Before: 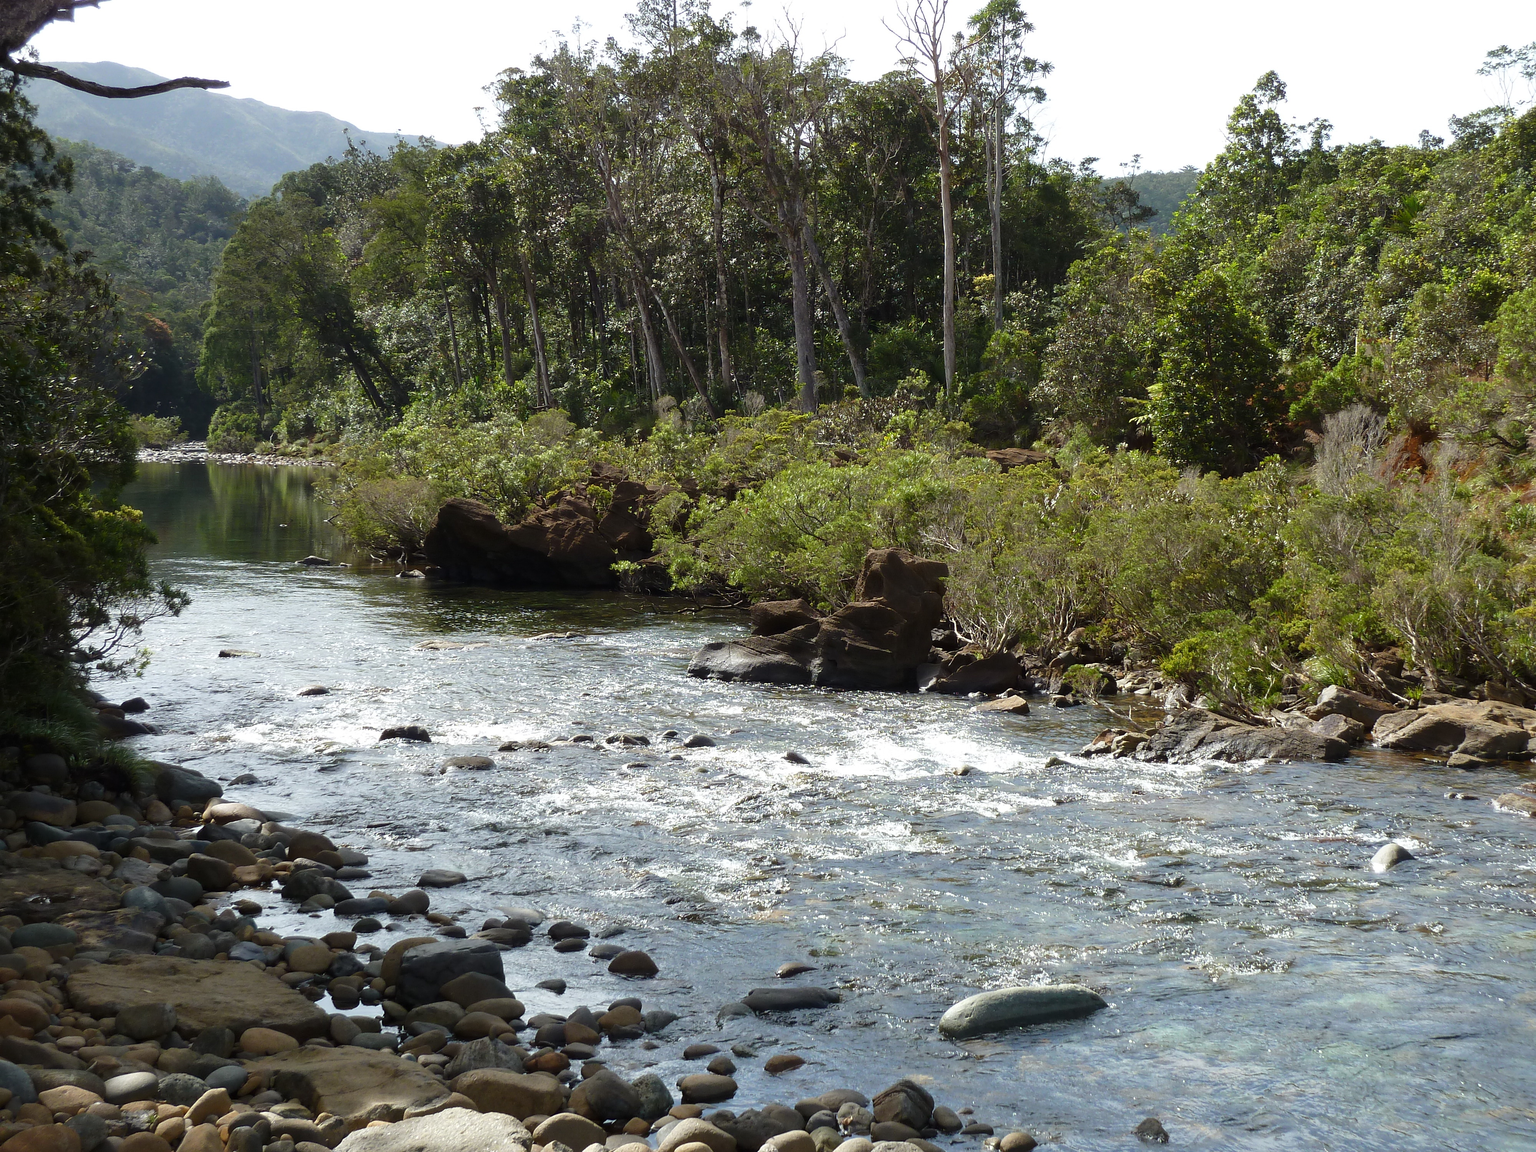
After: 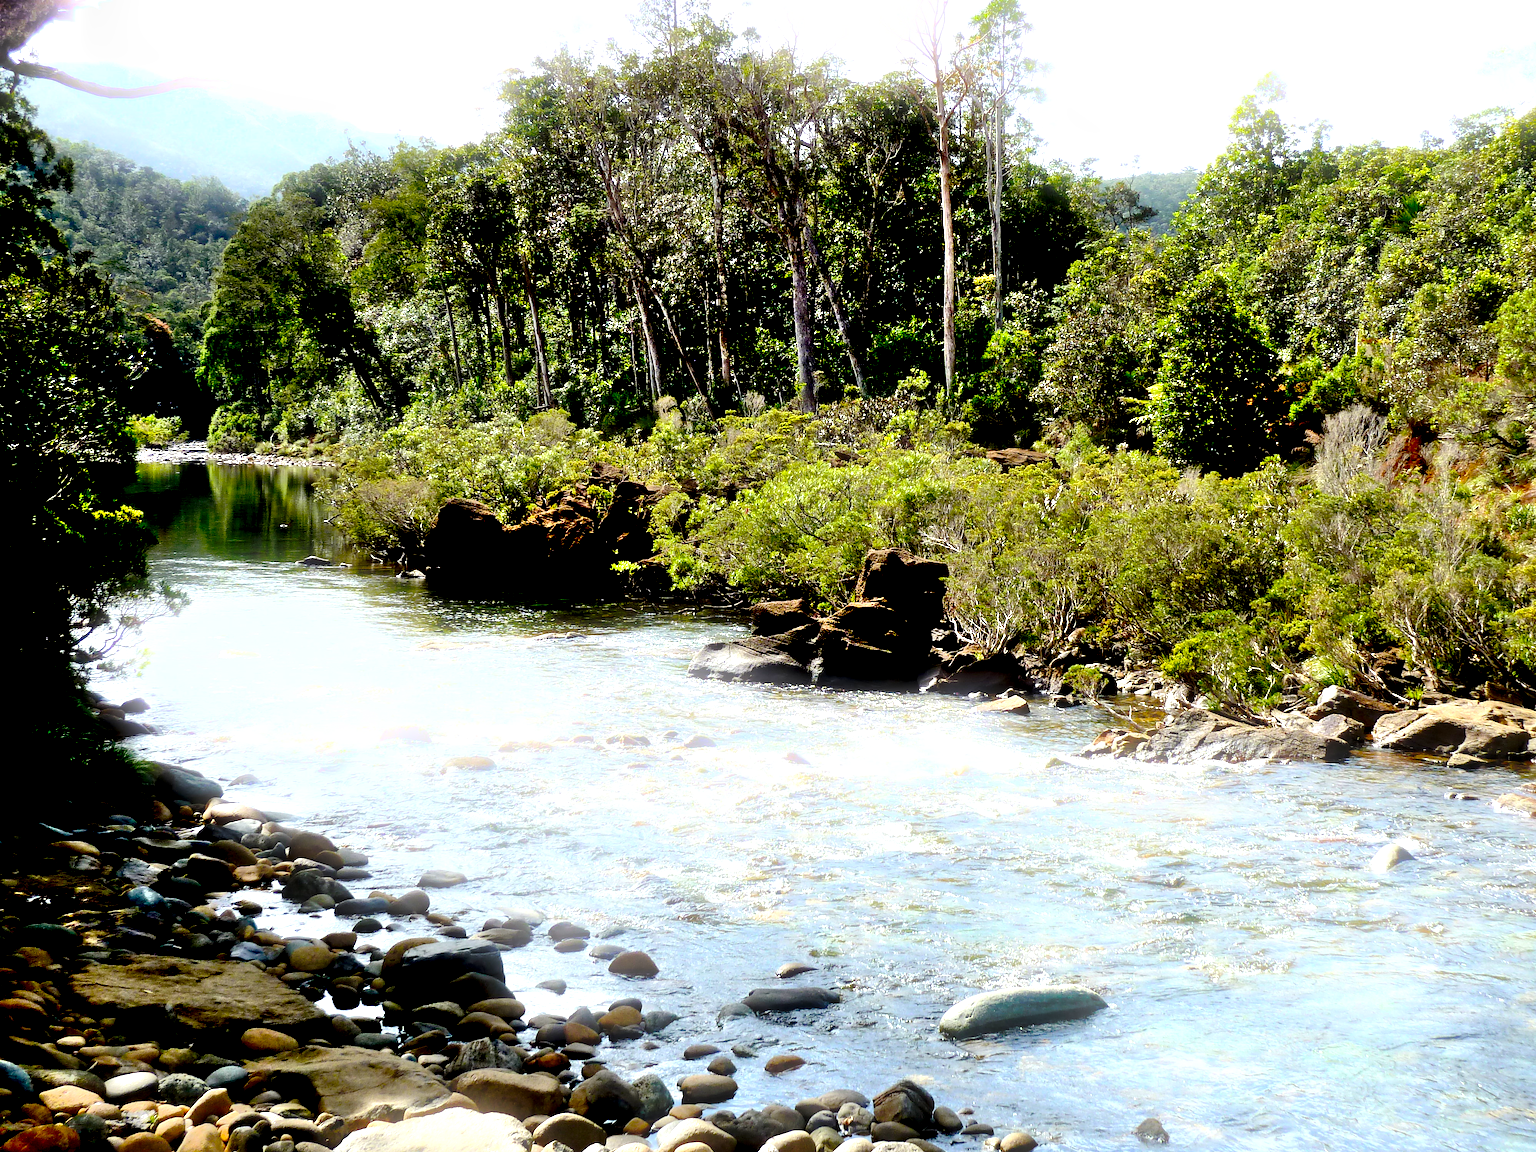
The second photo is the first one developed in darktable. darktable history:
shadows and highlights: shadows 49, highlights -41, soften with gaussian
bloom: threshold 82.5%, strength 16.25%
exposure: black level correction 0.04, exposure 0.5 EV, compensate highlight preservation false
tone equalizer: -8 EV -0.75 EV, -7 EV -0.7 EV, -6 EV -0.6 EV, -5 EV -0.4 EV, -3 EV 0.4 EV, -2 EV 0.6 EV, -1 EV 0.7 EV, +0 EV 0.75 EV, edges refinement/feathering 500, mask exposure compensation -1.57 EV, preserve details no
